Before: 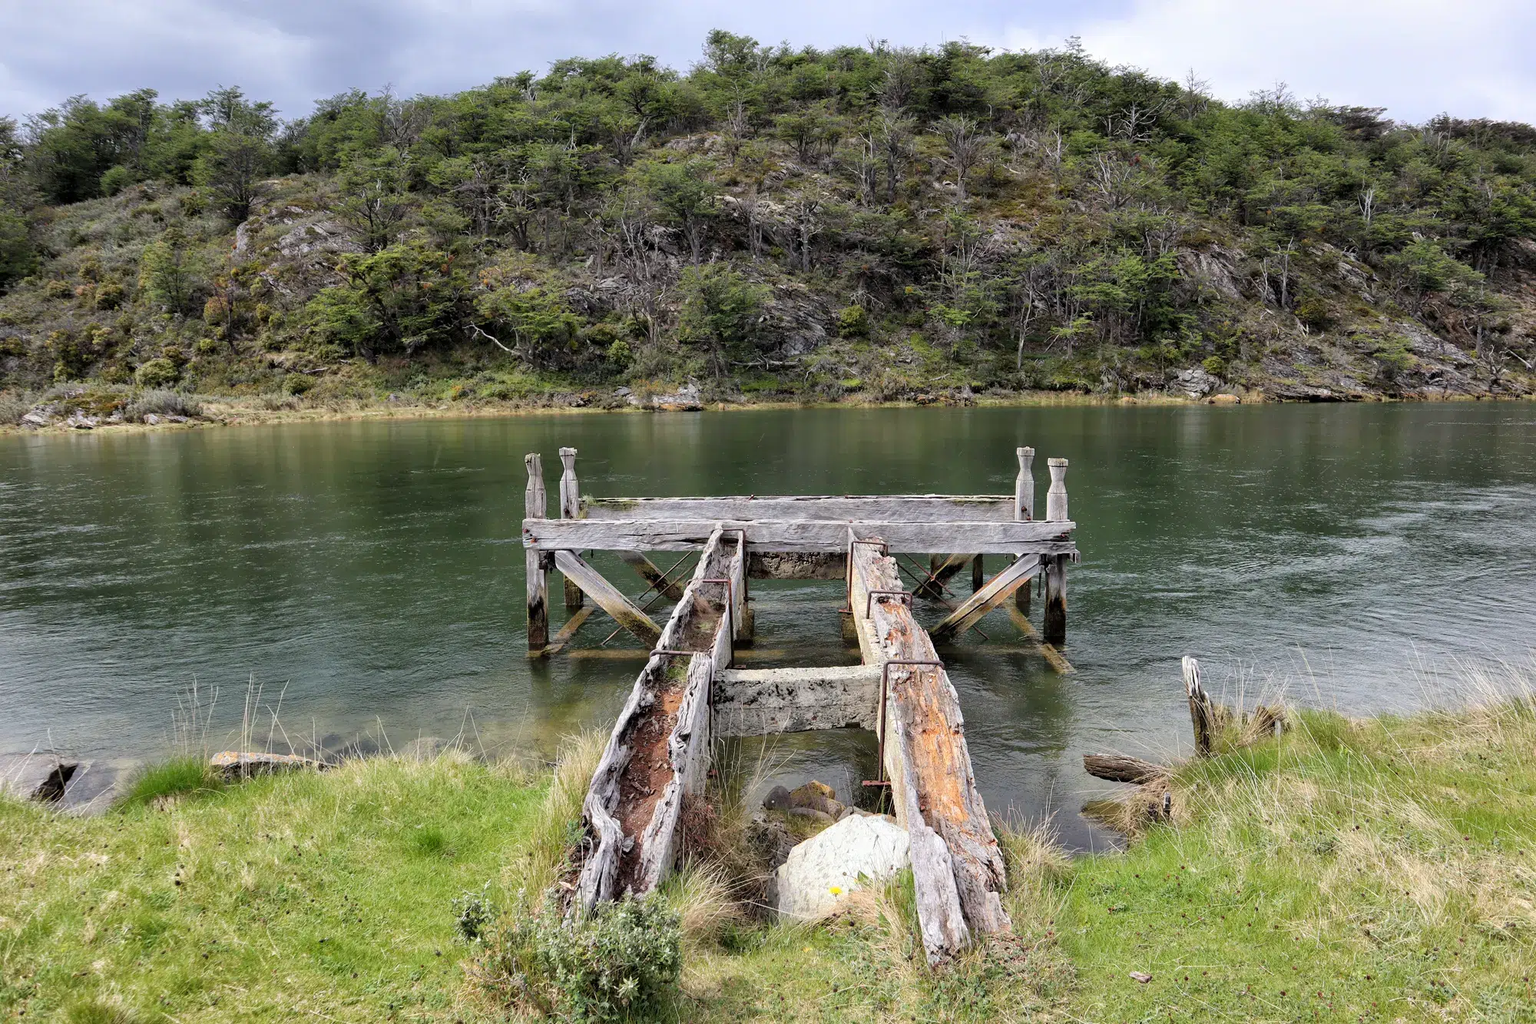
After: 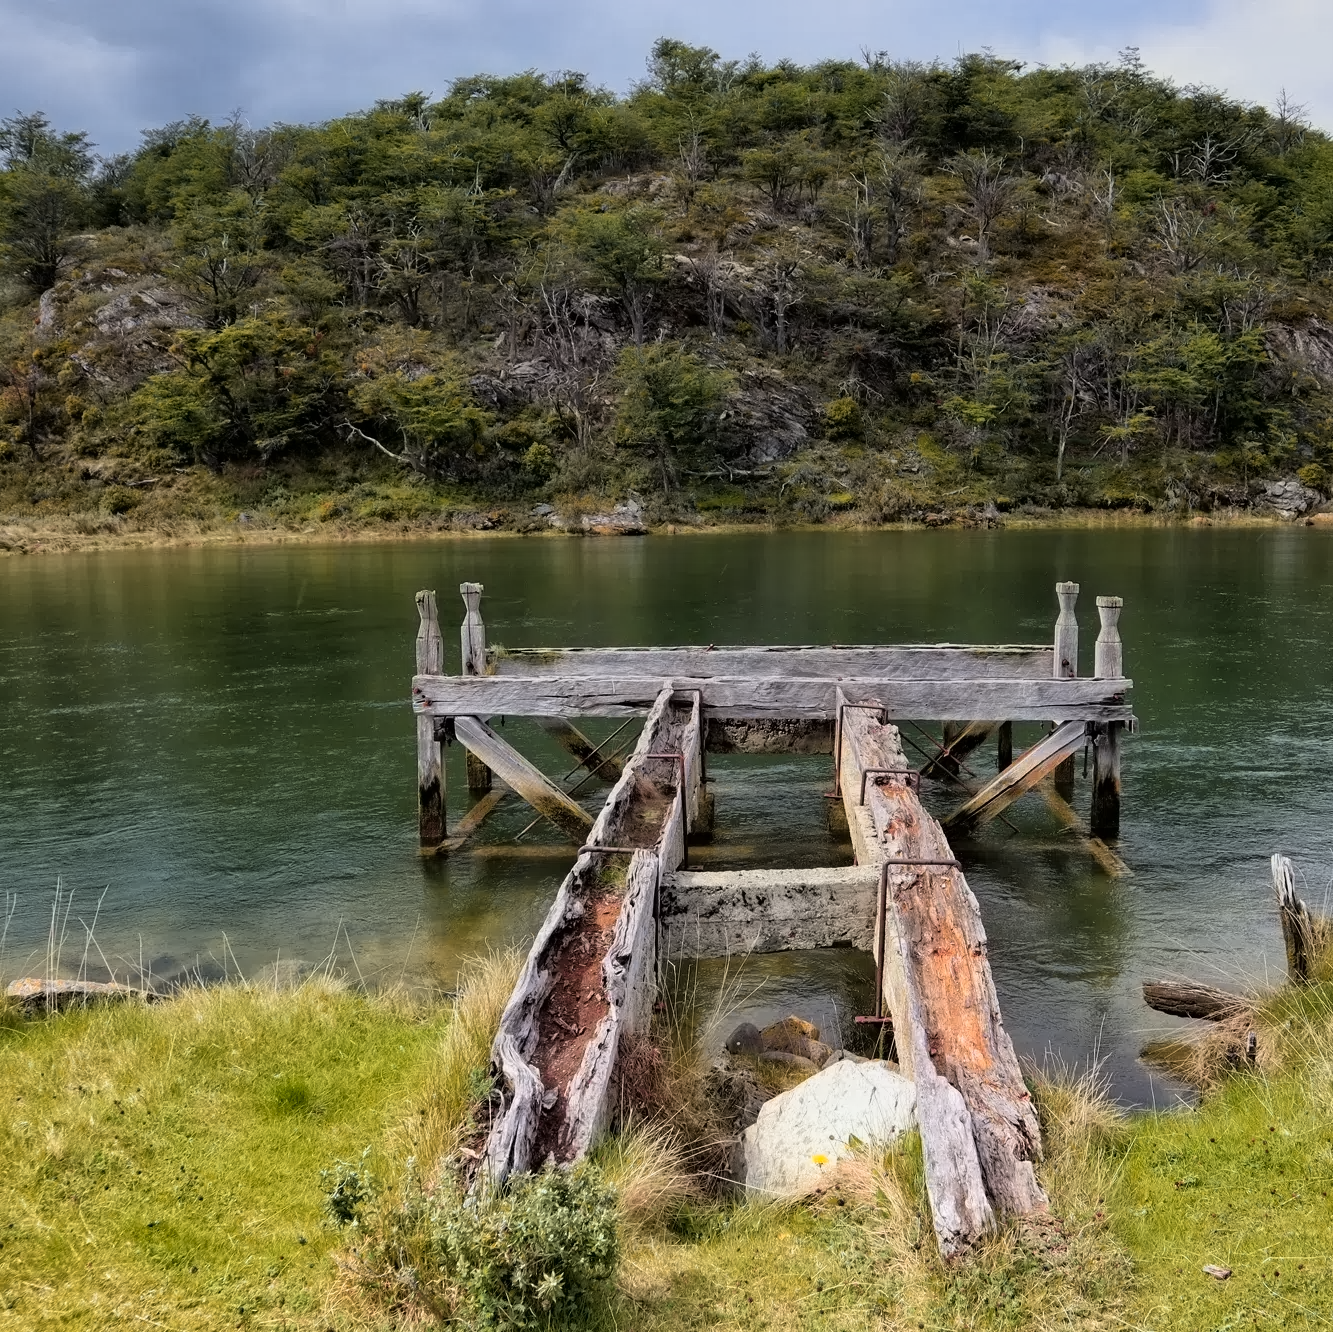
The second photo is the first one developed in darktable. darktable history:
rgb curve: curves: ch0 [(0, 0) (0.078, 0.051) (0.929, 0.956) (1, 1)], compensate middle gray true
contrast equalizer: y [[0.5 ×6], [0.5 ×6], [0.5 ×6], [0 ×6], [0, 0.039, 0.251, 0.29, 0.293, 0.292]]
color zones: curves: ch1 [(0.235, 0.558) (0.75, 0.5)]; ch2 [(0.25, 0.462) (0.749, 0.457)], mix 40.67%
graduated density: rotation 5.63°, offset 76.9
white balance: red 1, blue 1
crop and rotate: left 13.409%, right 19.924%
velvia: on, module defaults
